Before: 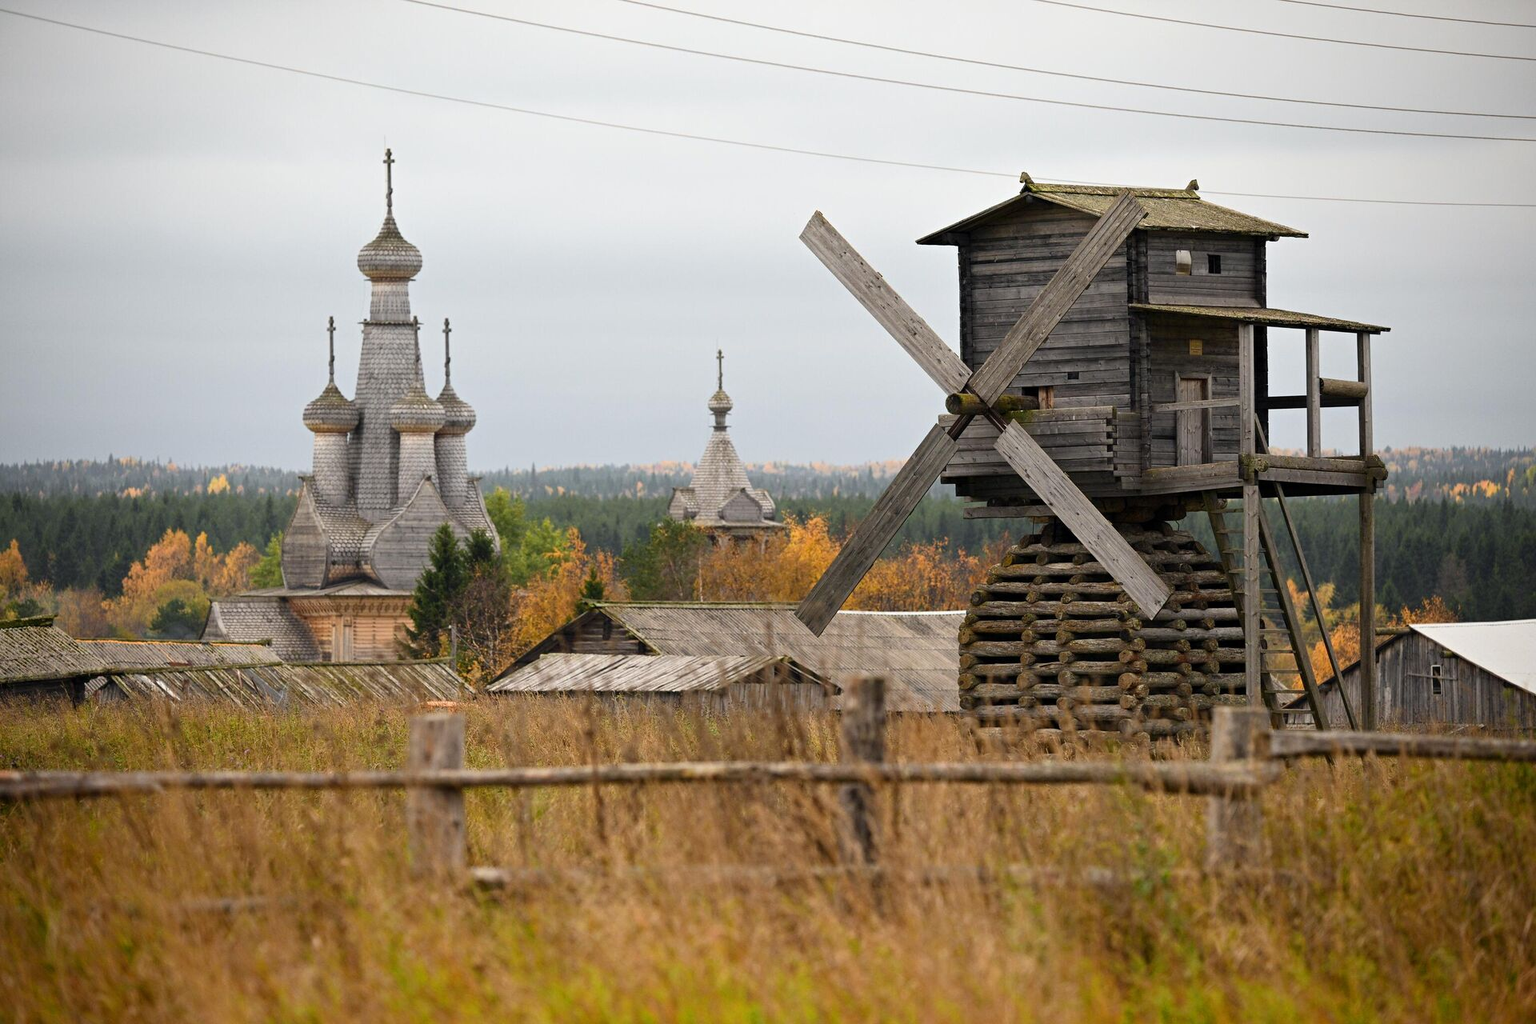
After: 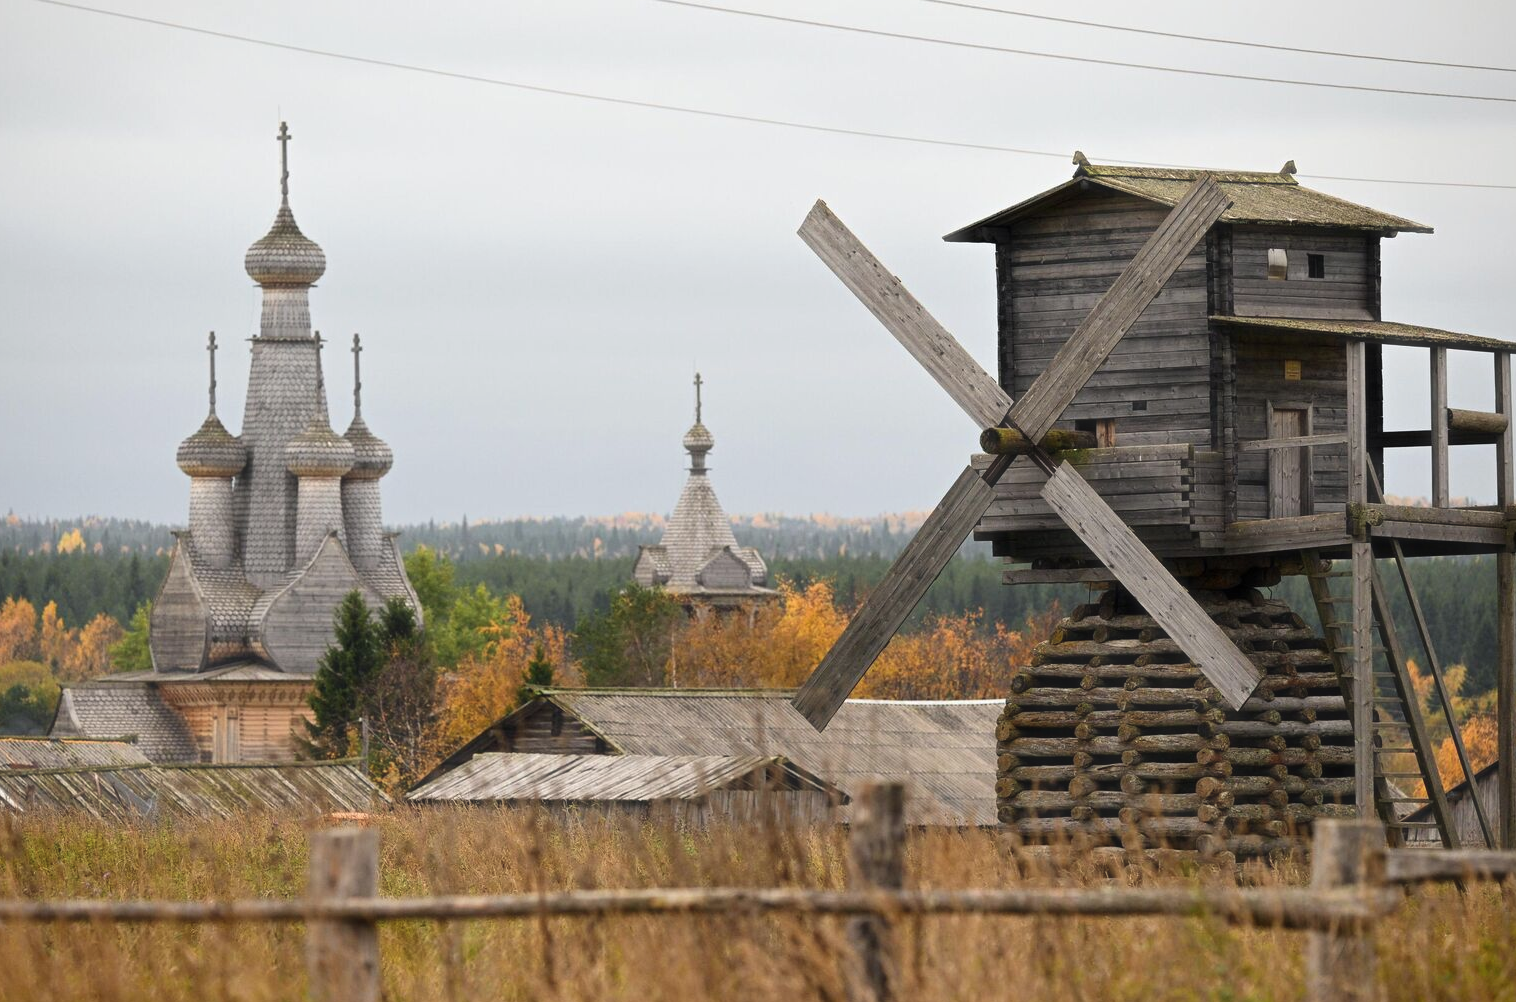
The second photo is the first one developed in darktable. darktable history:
haze removal: strength -0.108, compatibility mode true, adaptive false
crop and rotate: left 10.531%, top 5.049%, right 10.464%, bottom 16.658%
